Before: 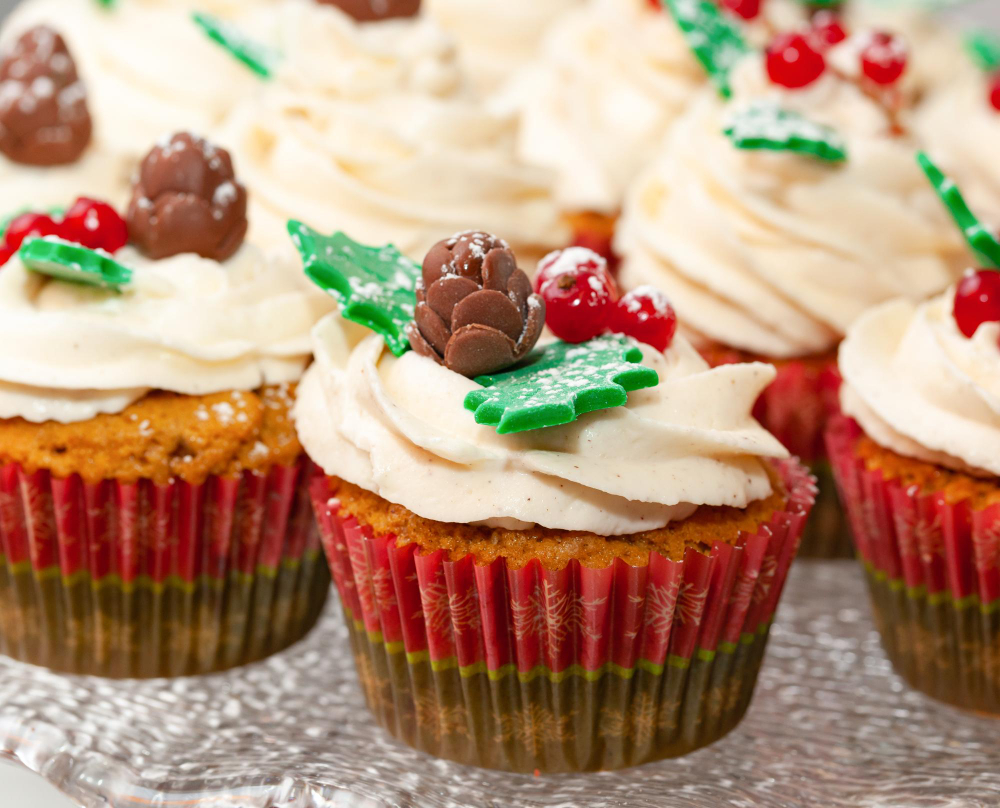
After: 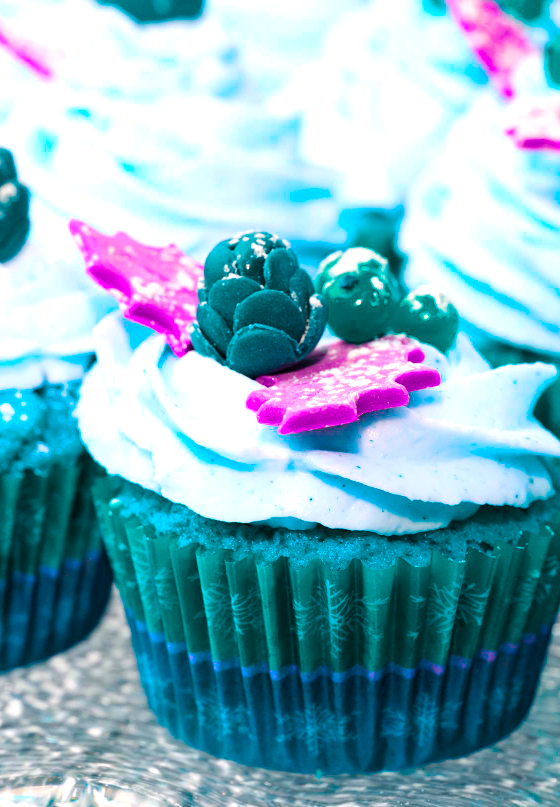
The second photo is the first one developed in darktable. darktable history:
tone equalizer: -8 EV -0.456 EV, -7 EV -0.419 EV, -6 EV -0.371 EV, -5 EV -0.254 EV, -3 EV 0.232 EV, -2 EV 0.319 EV, -1 EV 0.366 EV, +0 EV 0.433 EV, edges refinement/feathering 500, mask exposure compensation -1.57 EV, preserve details no
color balance rgb: highlights gain › chroma 1.671%, highlights gain › hue 57.28°, perceptual saturation grading › global saturation 25.362%, hue shift 178.23°, global vibrance 49.851%, contrast 0.562%
crop: left 21.864%, right 22.117%, bottom 0.002%
